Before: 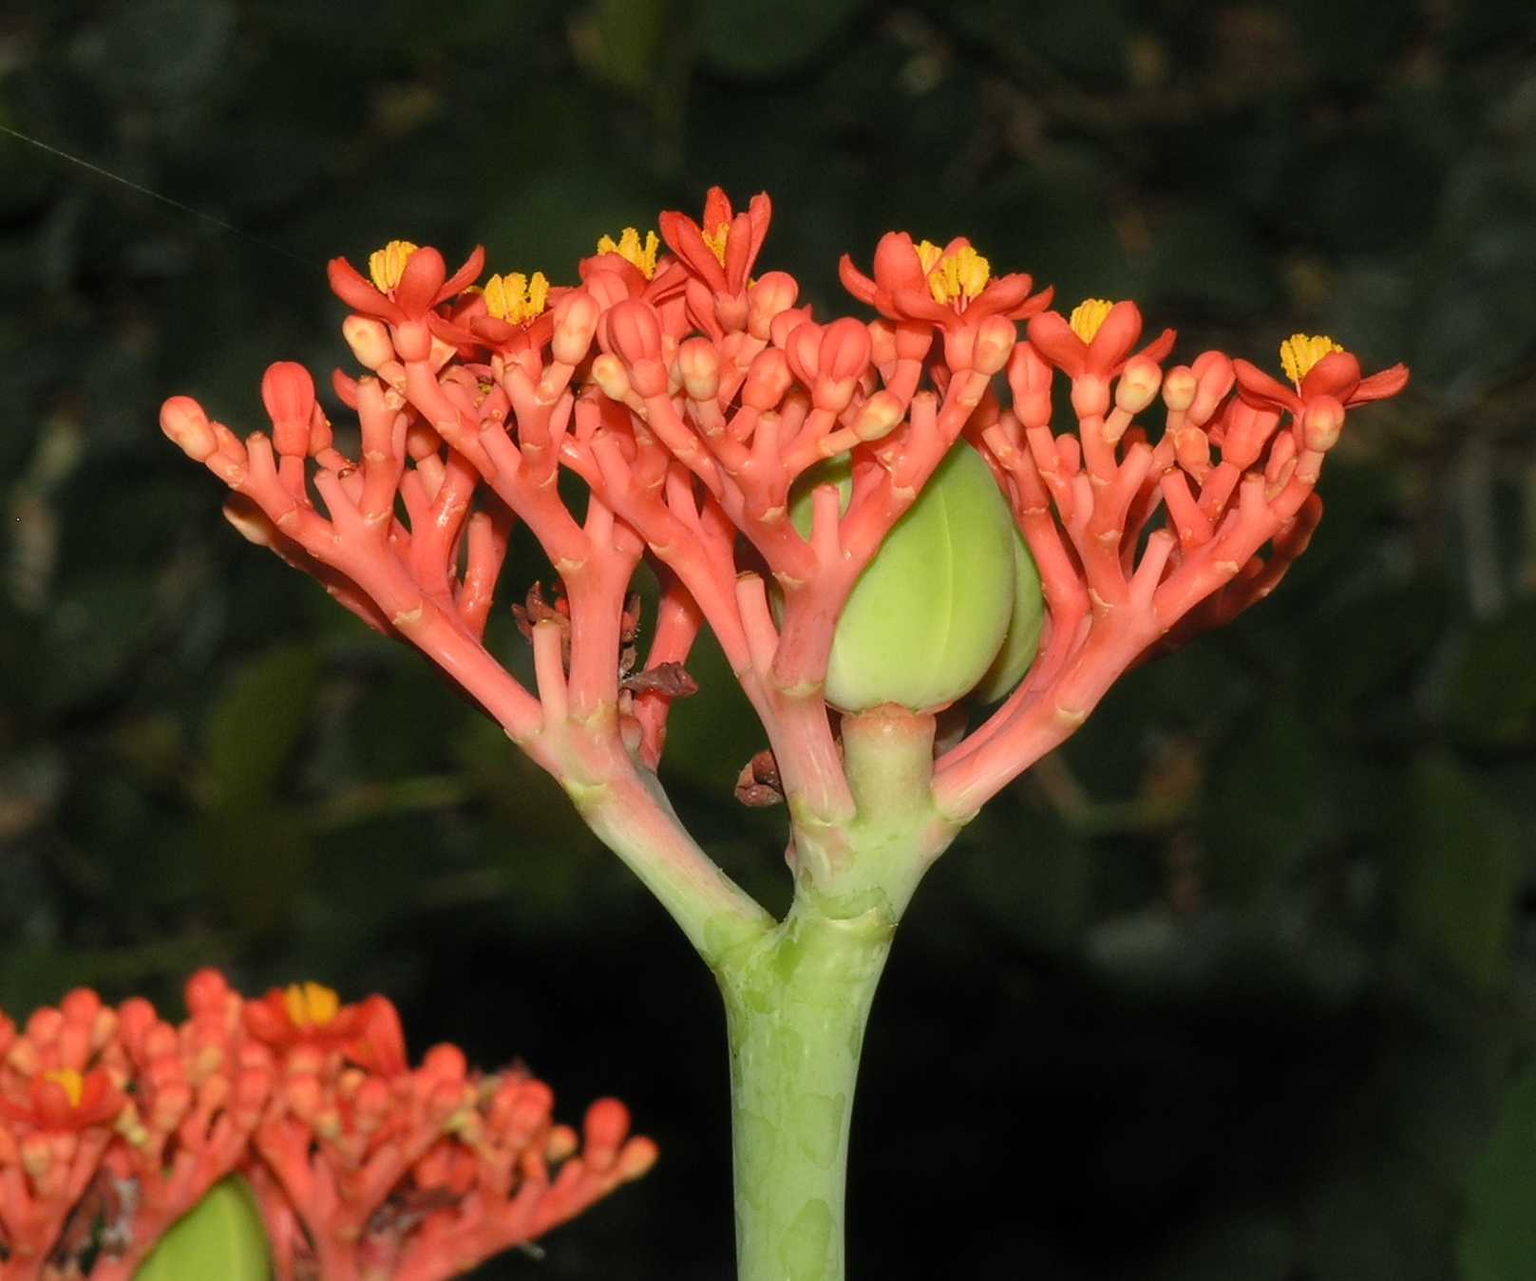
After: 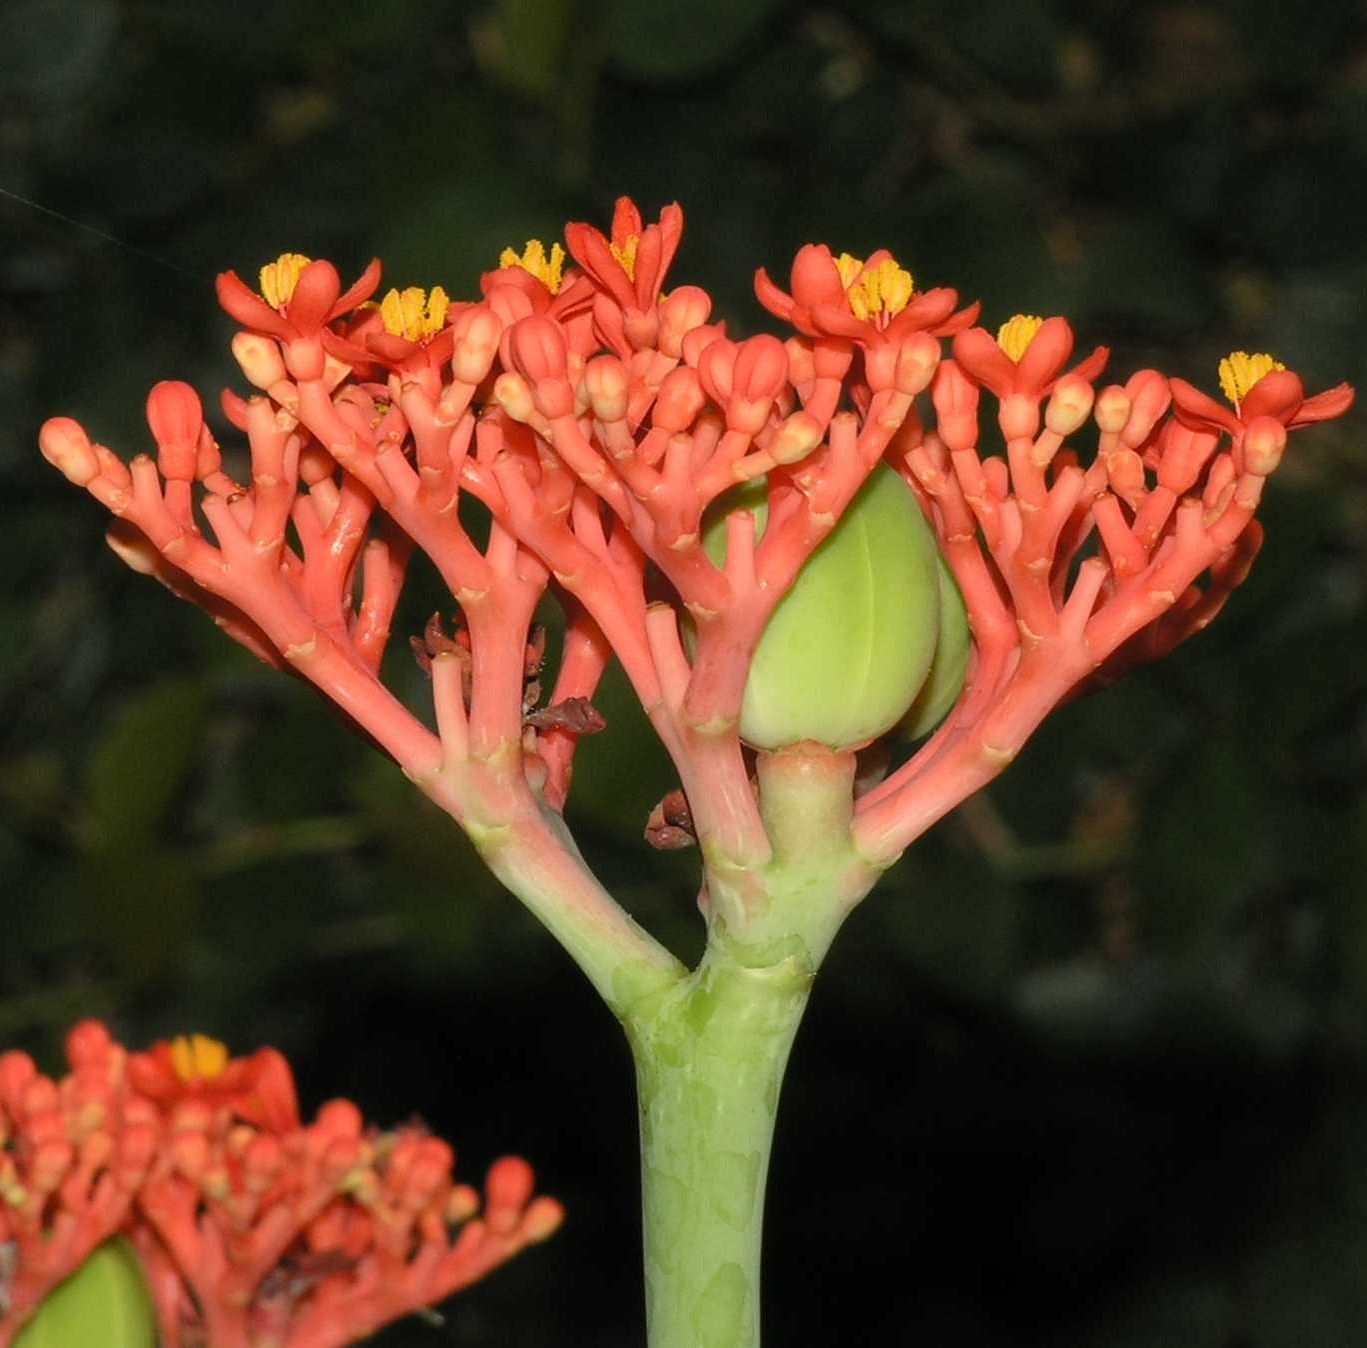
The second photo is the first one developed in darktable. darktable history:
crop: left 8.019%, right 7.395%
